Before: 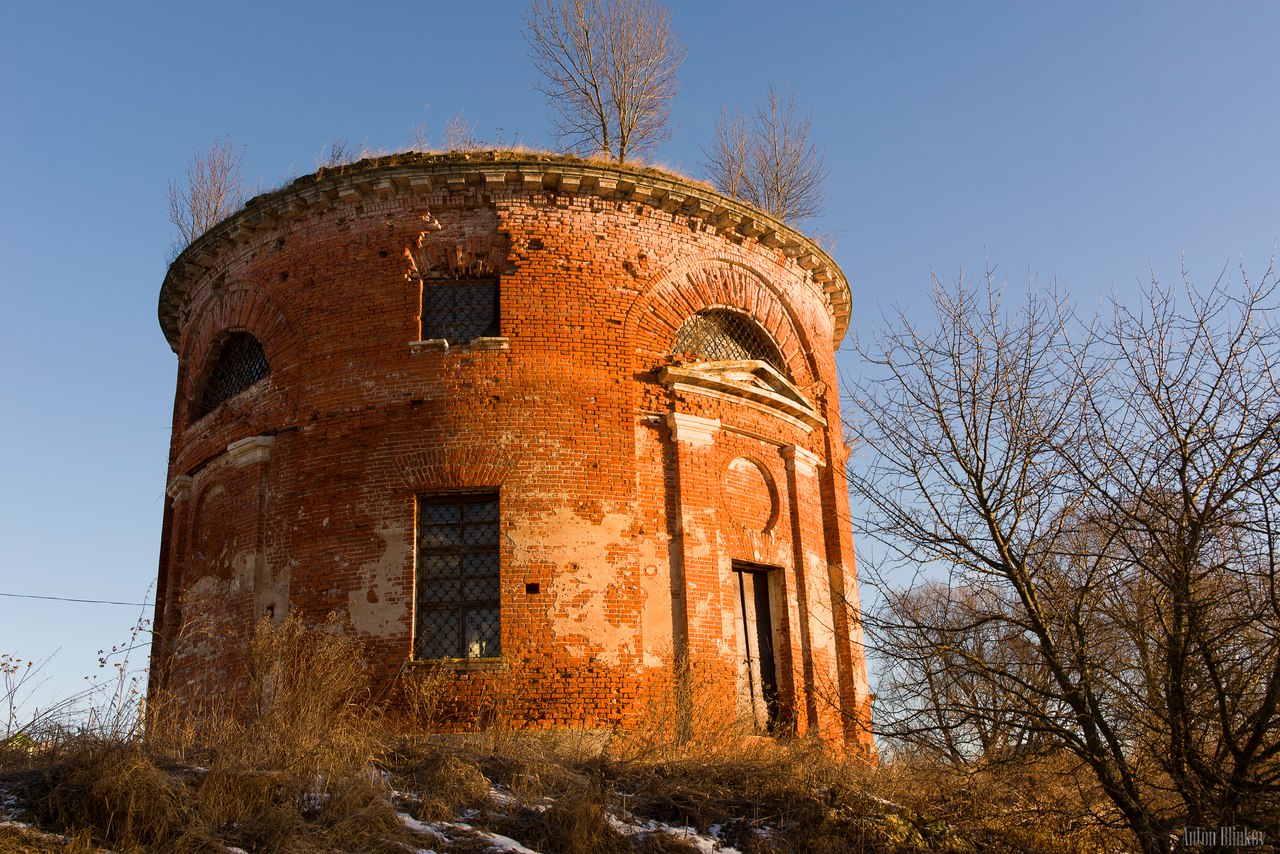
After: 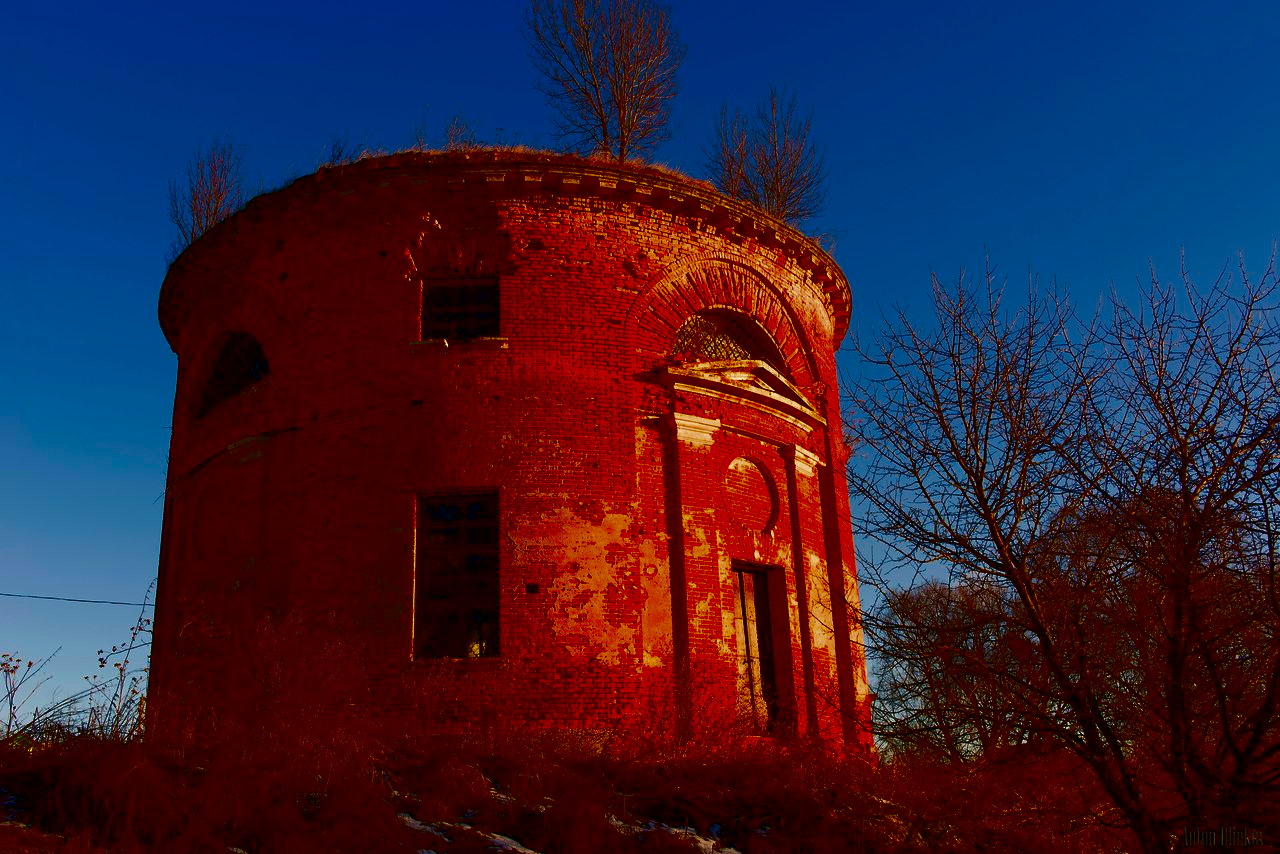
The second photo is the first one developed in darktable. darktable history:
contrast brightness saturation: brightness -0.996, saturation 0.998
velvia: strength 24.36%
